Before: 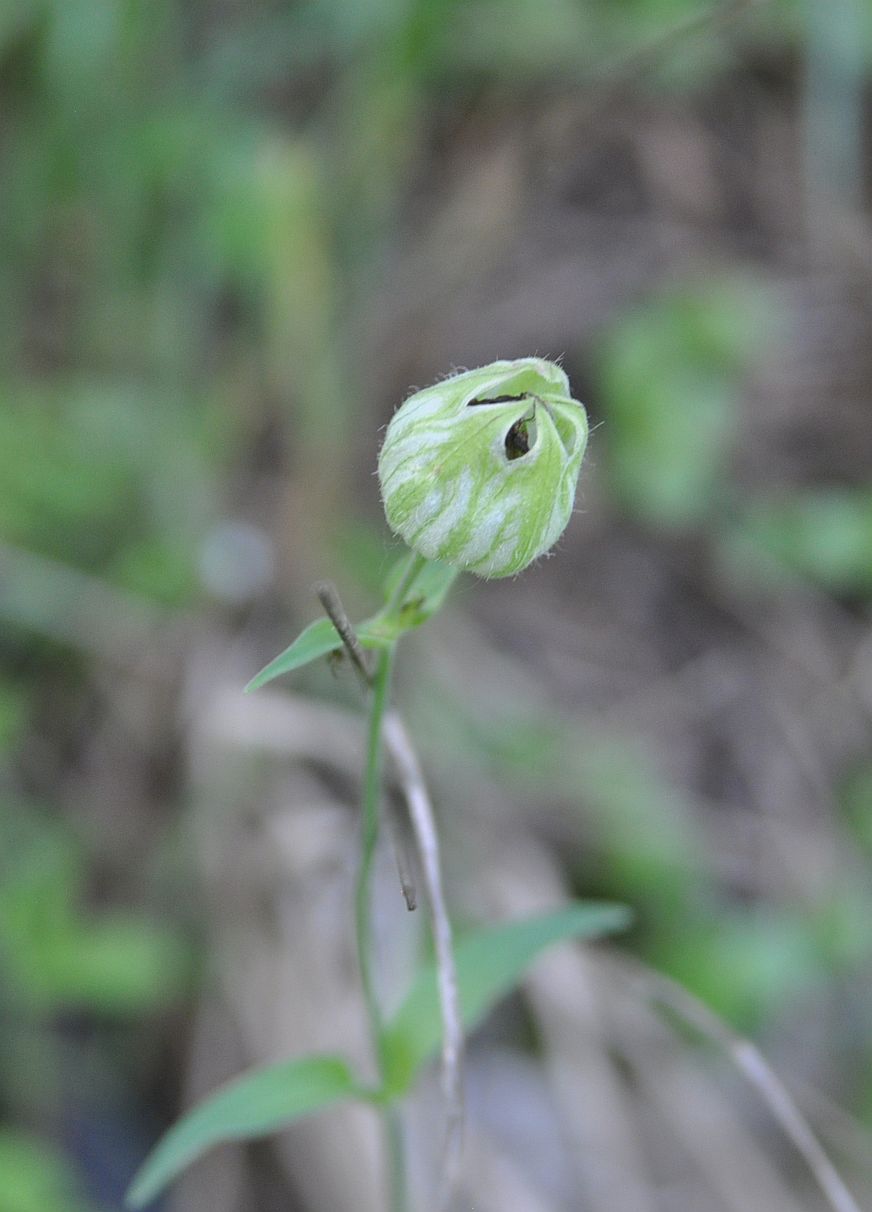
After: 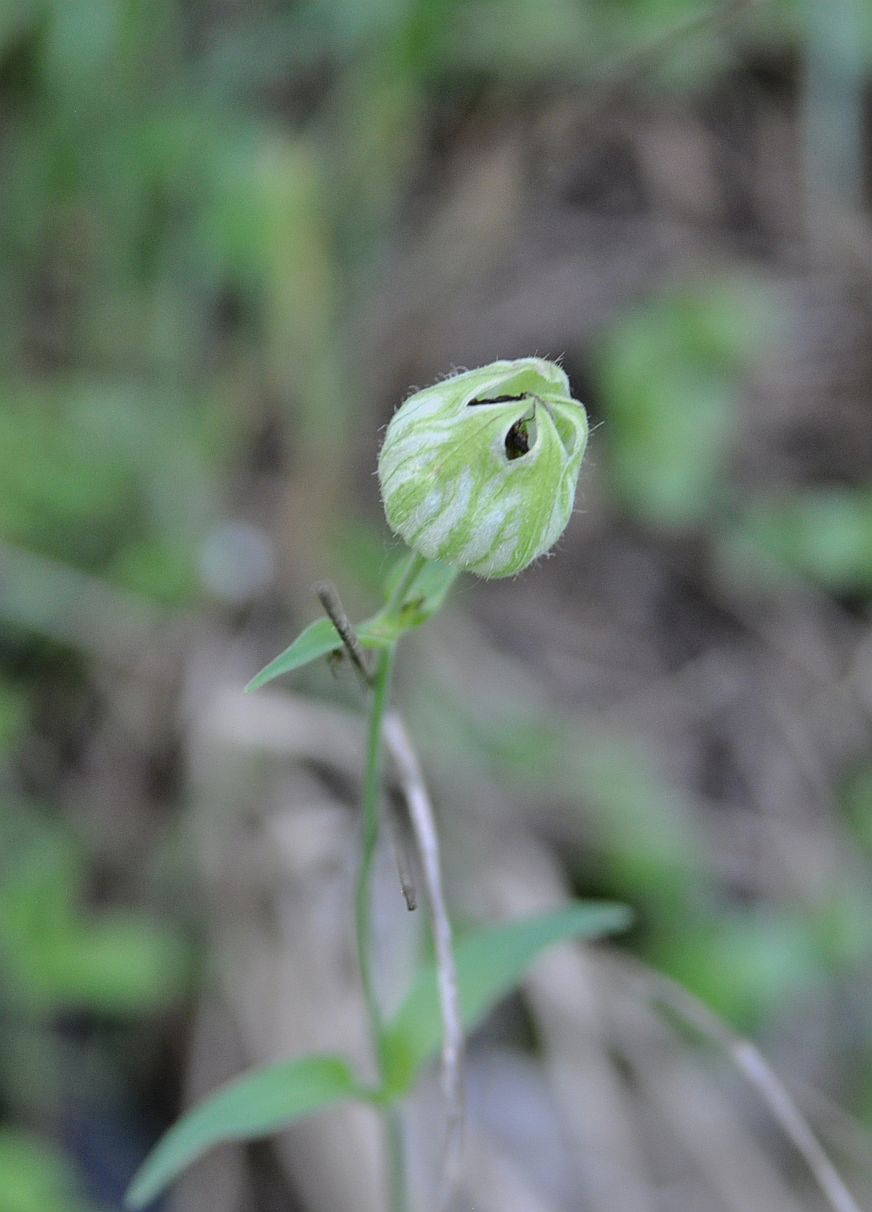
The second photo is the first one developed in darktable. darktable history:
fill light: exposure -2 EV, width 8.6
exposure: exposure -0.064 EV, compensate highlight preservation false
